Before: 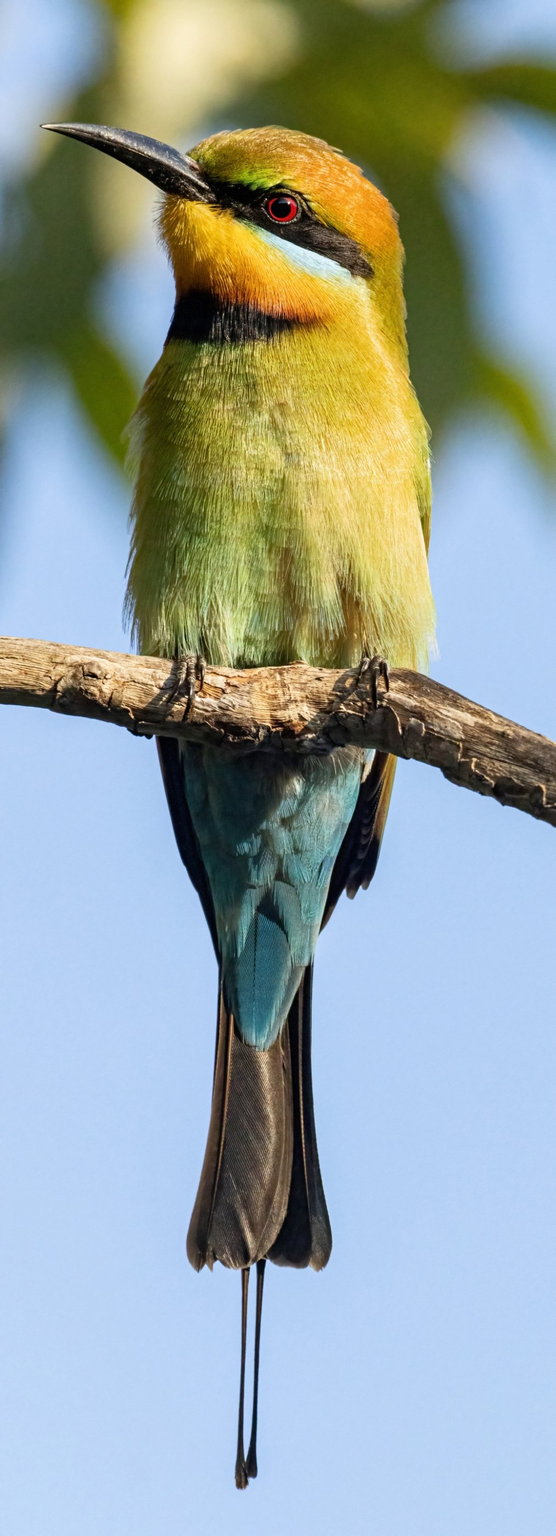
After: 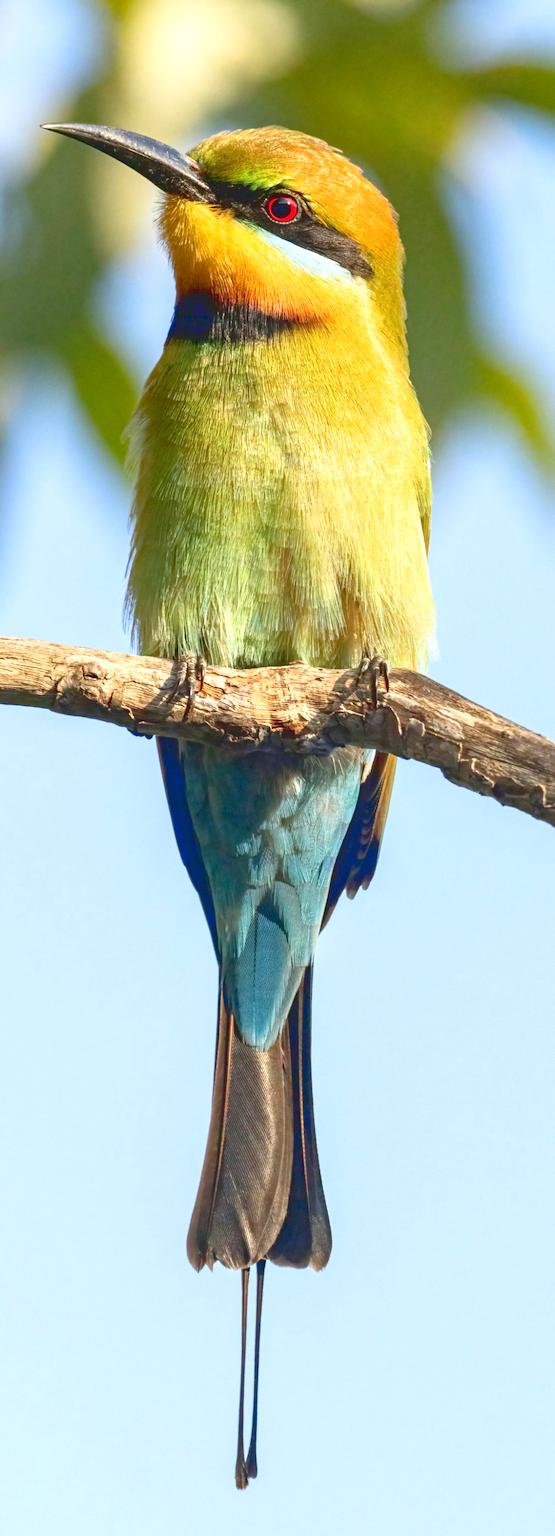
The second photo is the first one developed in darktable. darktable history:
exposure: exposure 0.437 EV, compensate highlight preservation false
tone curve: curves: ch0 [(0, 0.137) (1, 1)], color space Lab, linked channels, preserve colors none
